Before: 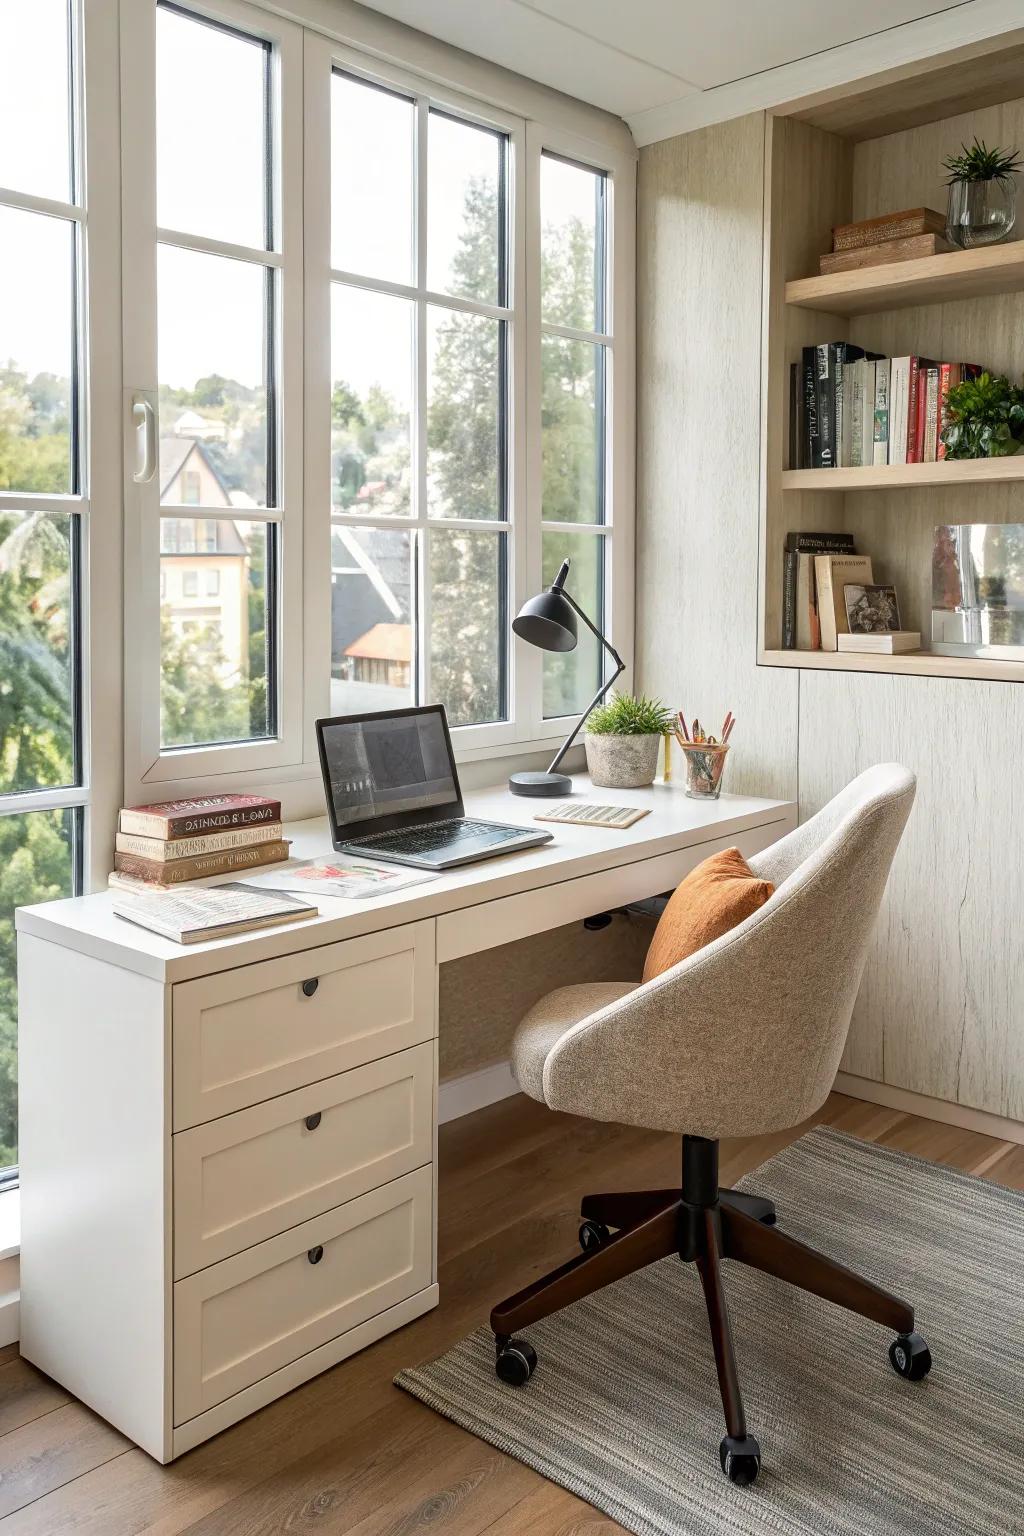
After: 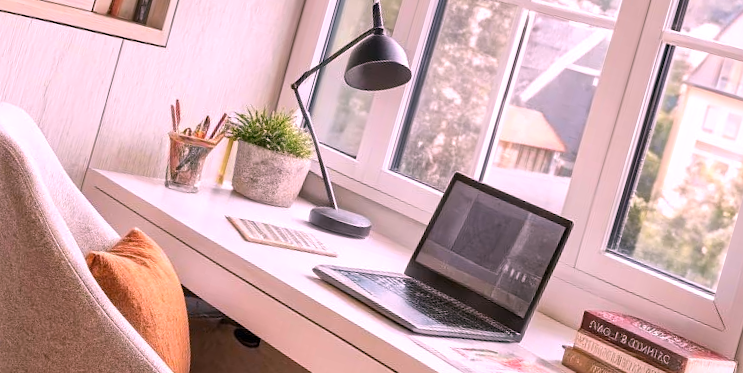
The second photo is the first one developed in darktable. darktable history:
white balance: red 1.188, blue 1.11
crop and rotate: angle 16.12°, top 30.835%, bottom 35.653%
